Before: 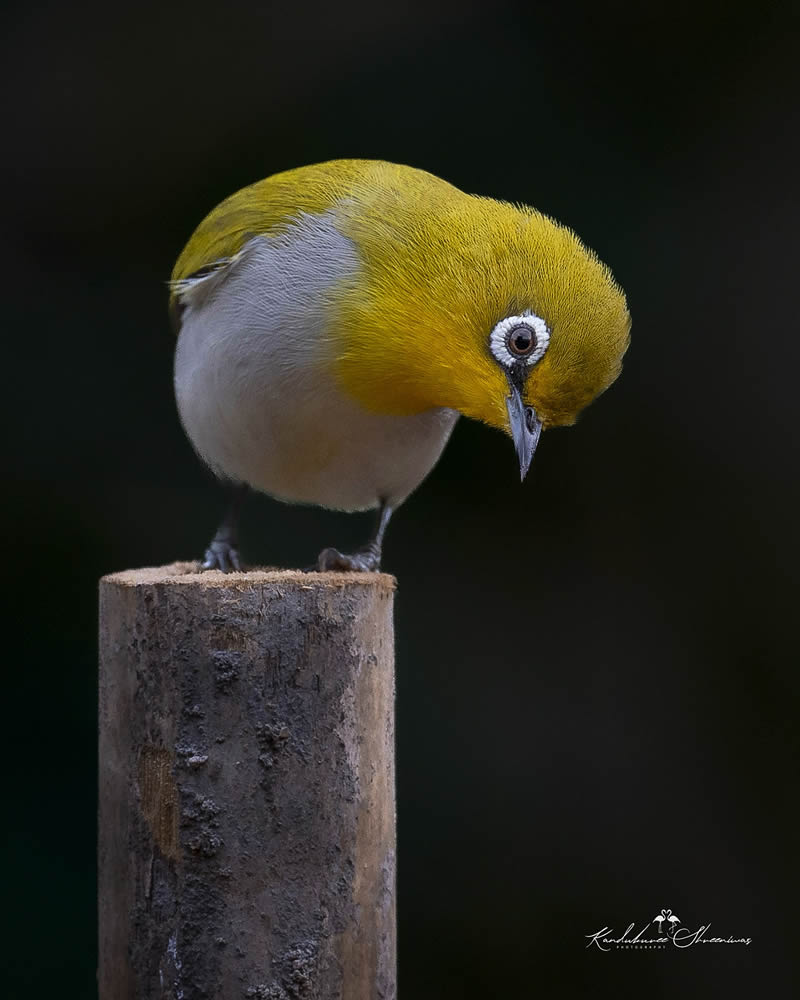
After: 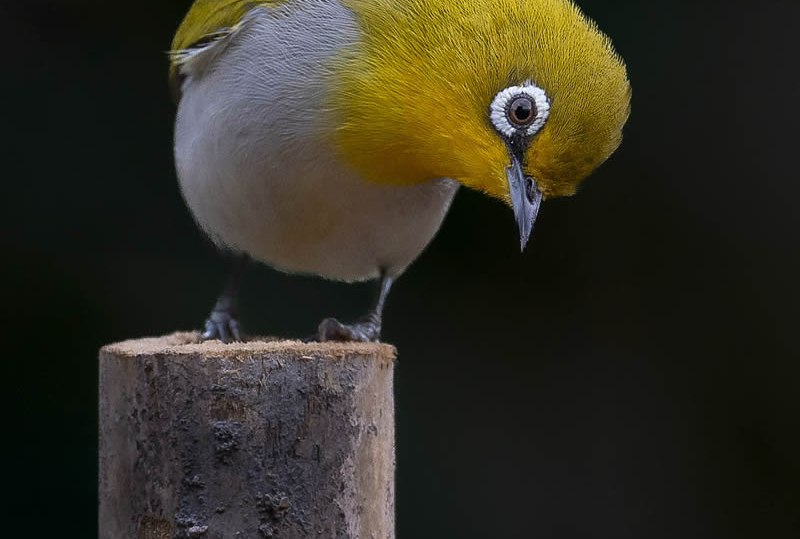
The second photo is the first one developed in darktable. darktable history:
crop and rotate: top 23.076%, bottom 22.978%
